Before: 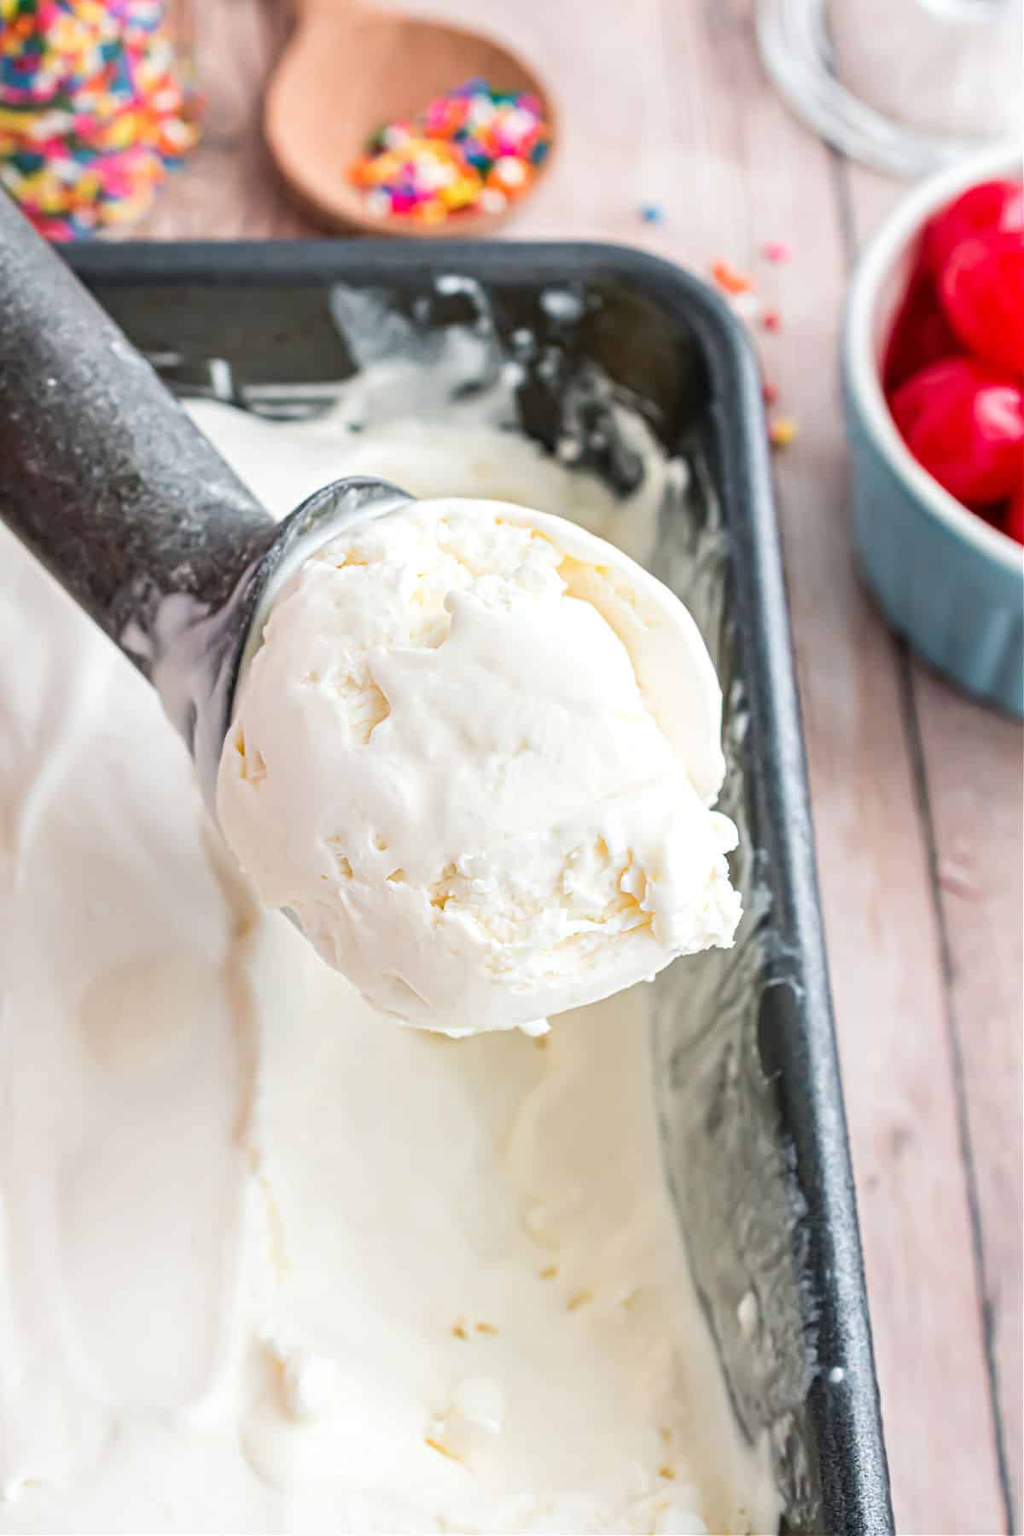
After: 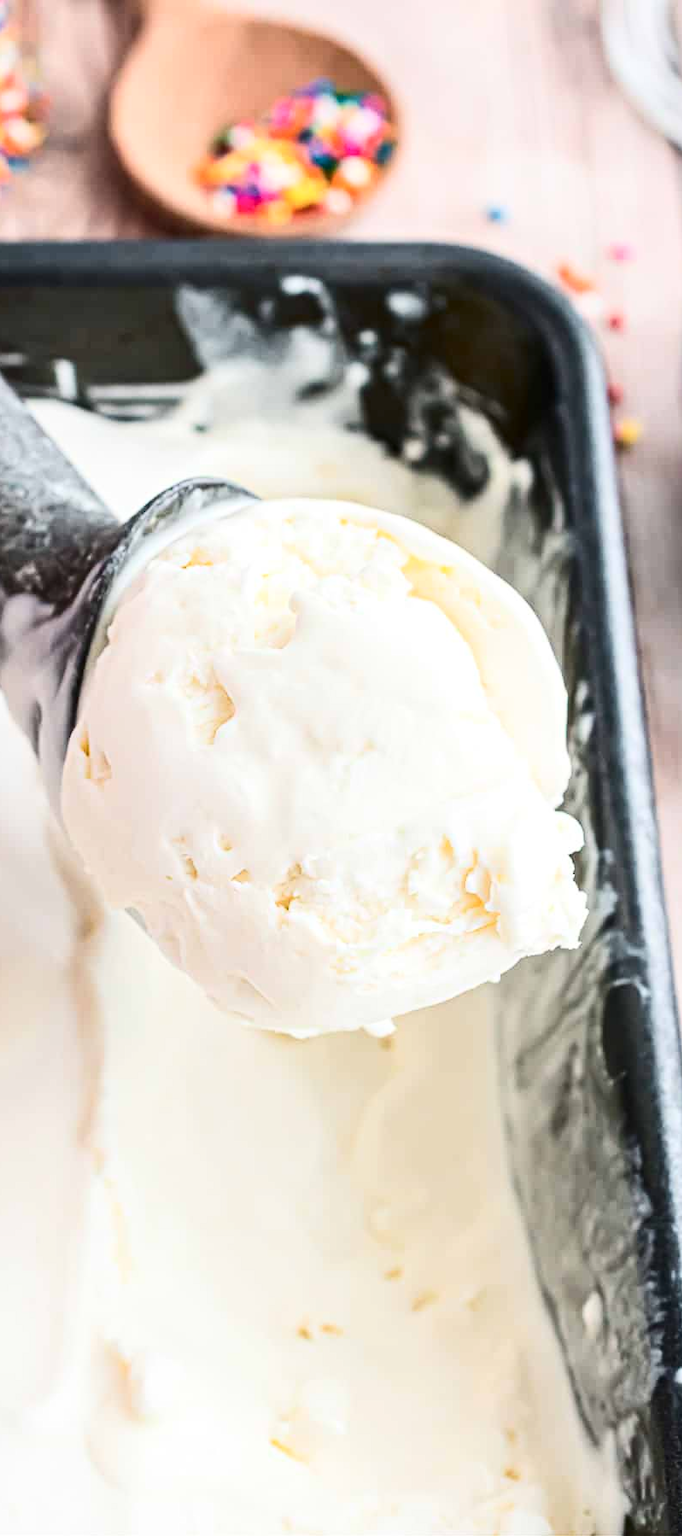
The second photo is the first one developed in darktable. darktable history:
contrast brightness saturation: contrast 0.287
crop and rotate: left 15.168%, right 18.208%
